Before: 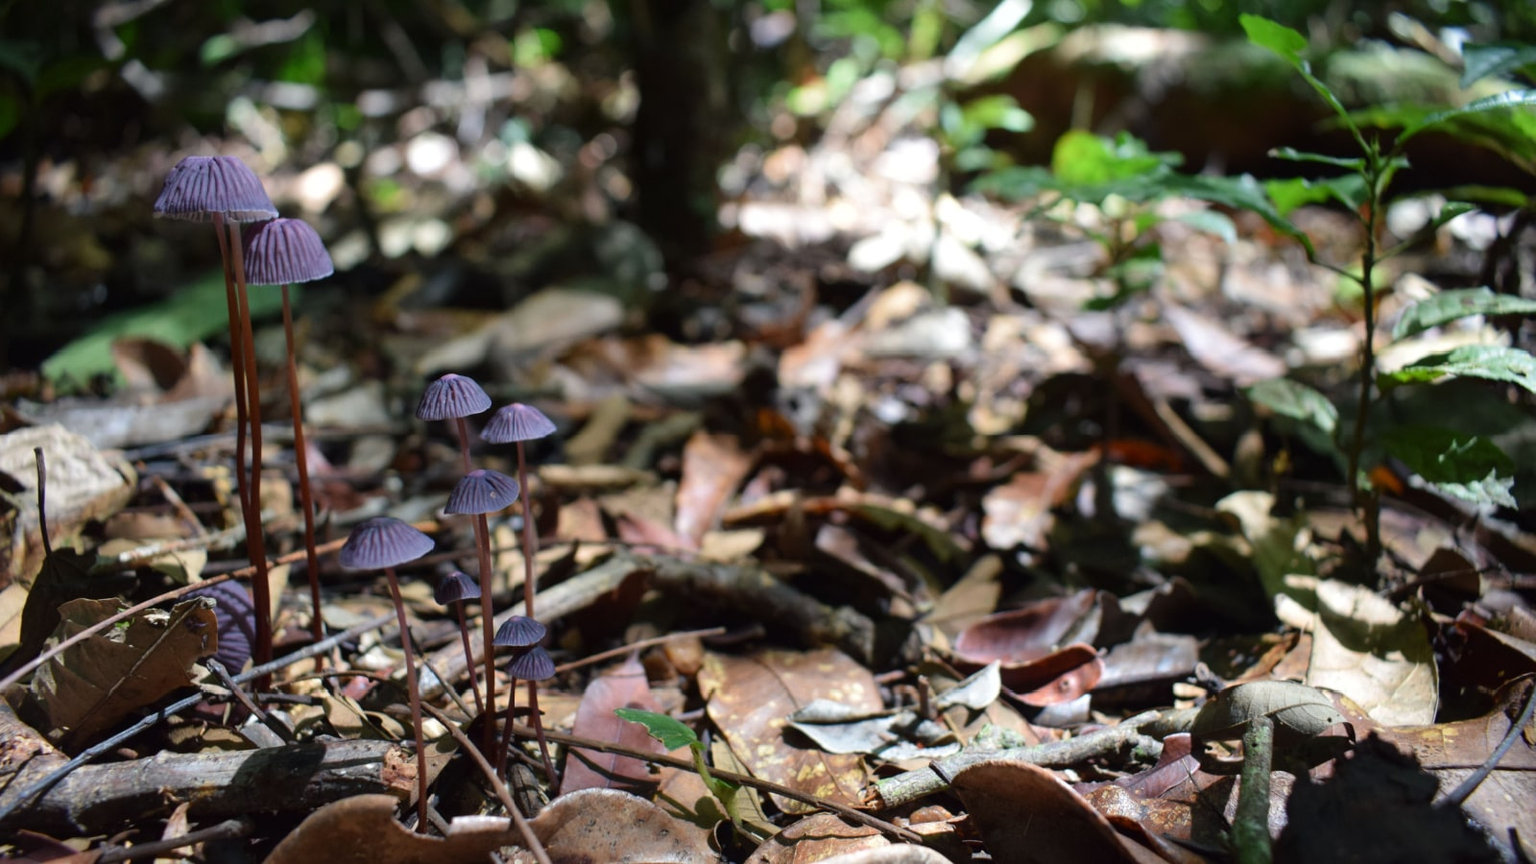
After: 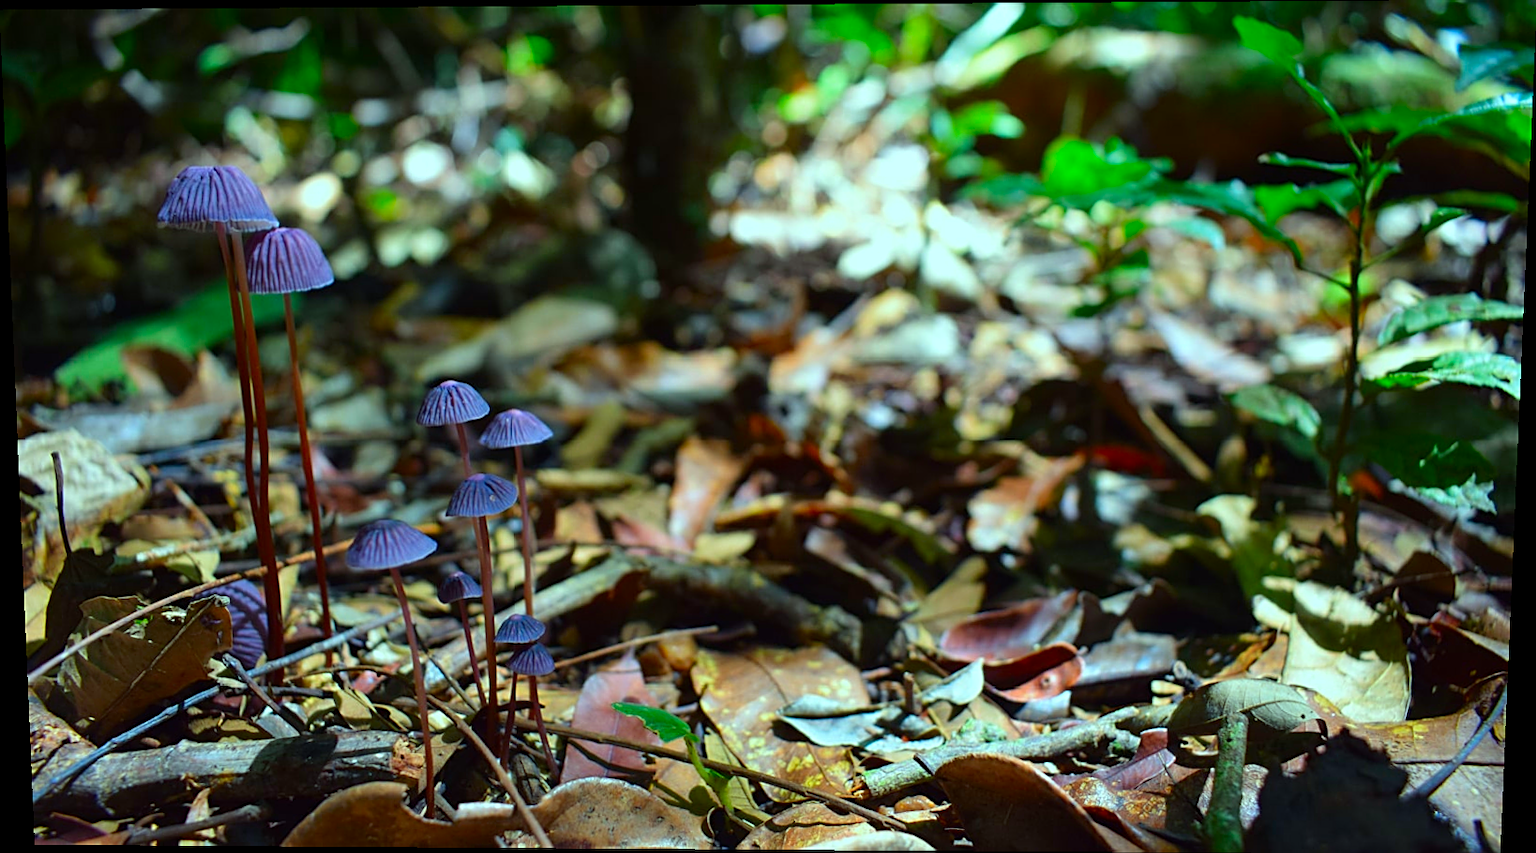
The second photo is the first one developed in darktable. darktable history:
color correction: highlights a* -10.77, highlights b* 9.8, saturation 1.72
rotate and perspective: lens shift (vertical) 0.048, lens shift (horizontal) -0.024, automatic cropping off
sharpen: on, module defaults
white balance: red 0.954, blue 1.079
